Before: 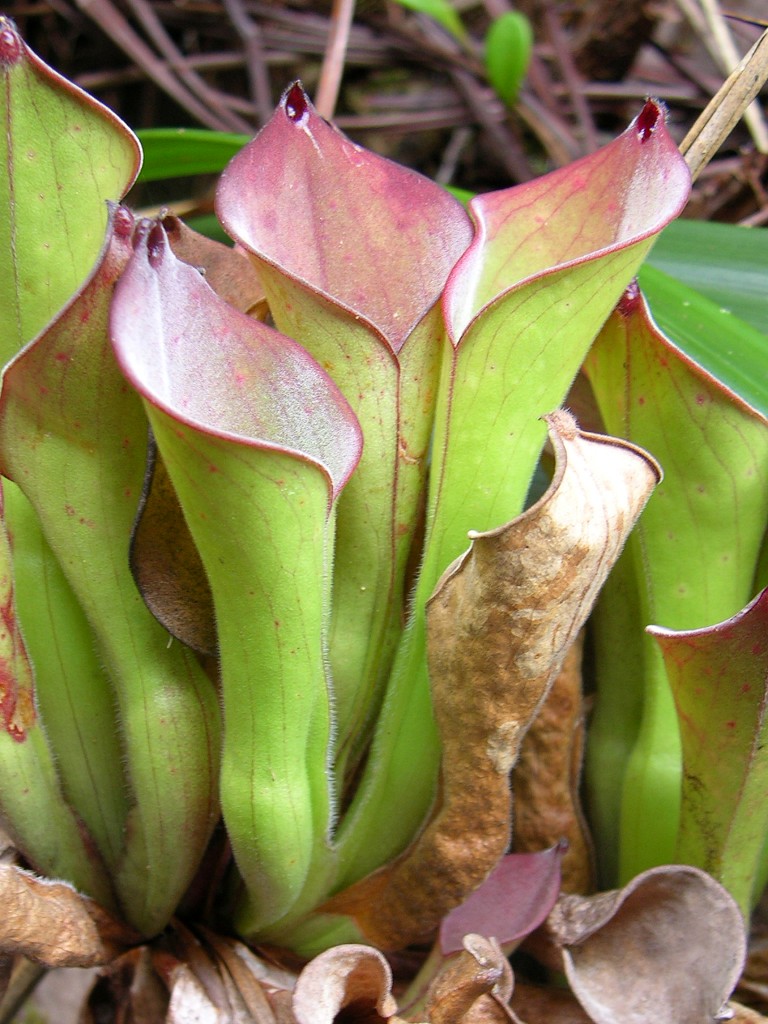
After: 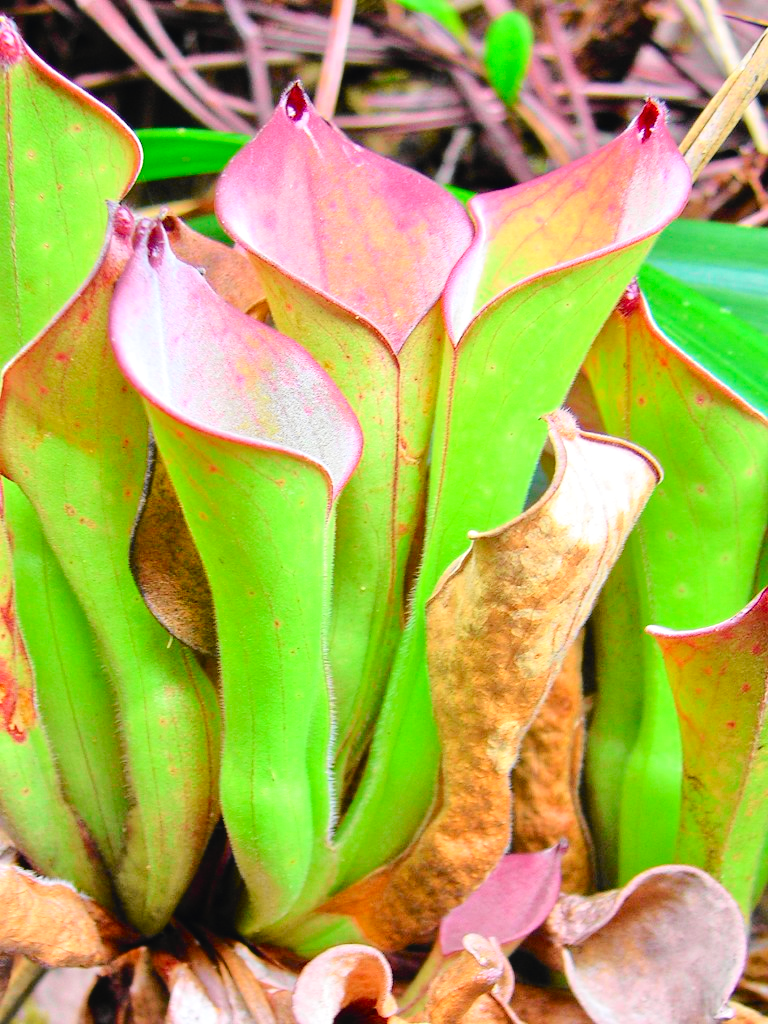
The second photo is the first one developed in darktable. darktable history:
tone curve: curves: ch0 [(0, 0.023) (0.103, 0.087) (0.295, 0.297) (0.445, 0.531) (0.553, 0.665) (0.735, 0.843) (0.994, 1)]; ch1 [(0, 0) (0.427, 0.346) (0.456, 0.426) (0.484, 0.494) (0.509, 0.505) (0.535, 0.56) (0.581, 0.632) (0.646, 0.715) (1, 1)]; ch2 [(0, 0) (0.369, 0.388) (0.449, 0.431) (0.501, 0.495) (0.533, 0.518) (0.572, 0.612) (0.677, 0.752) (1, 1)], color space Lab, independent channels, preserve colors none
tone equalizer: -7 EV 0.15 EV, -6 EV 0.6 EV, -5 EV 1.15 EV, -4 EV 1.33 EV, -3 EV 1.15 EV, -2 EV 0.6 EV, -1 EV 0.15 EV, mask exposure compensation -0.5 EV
